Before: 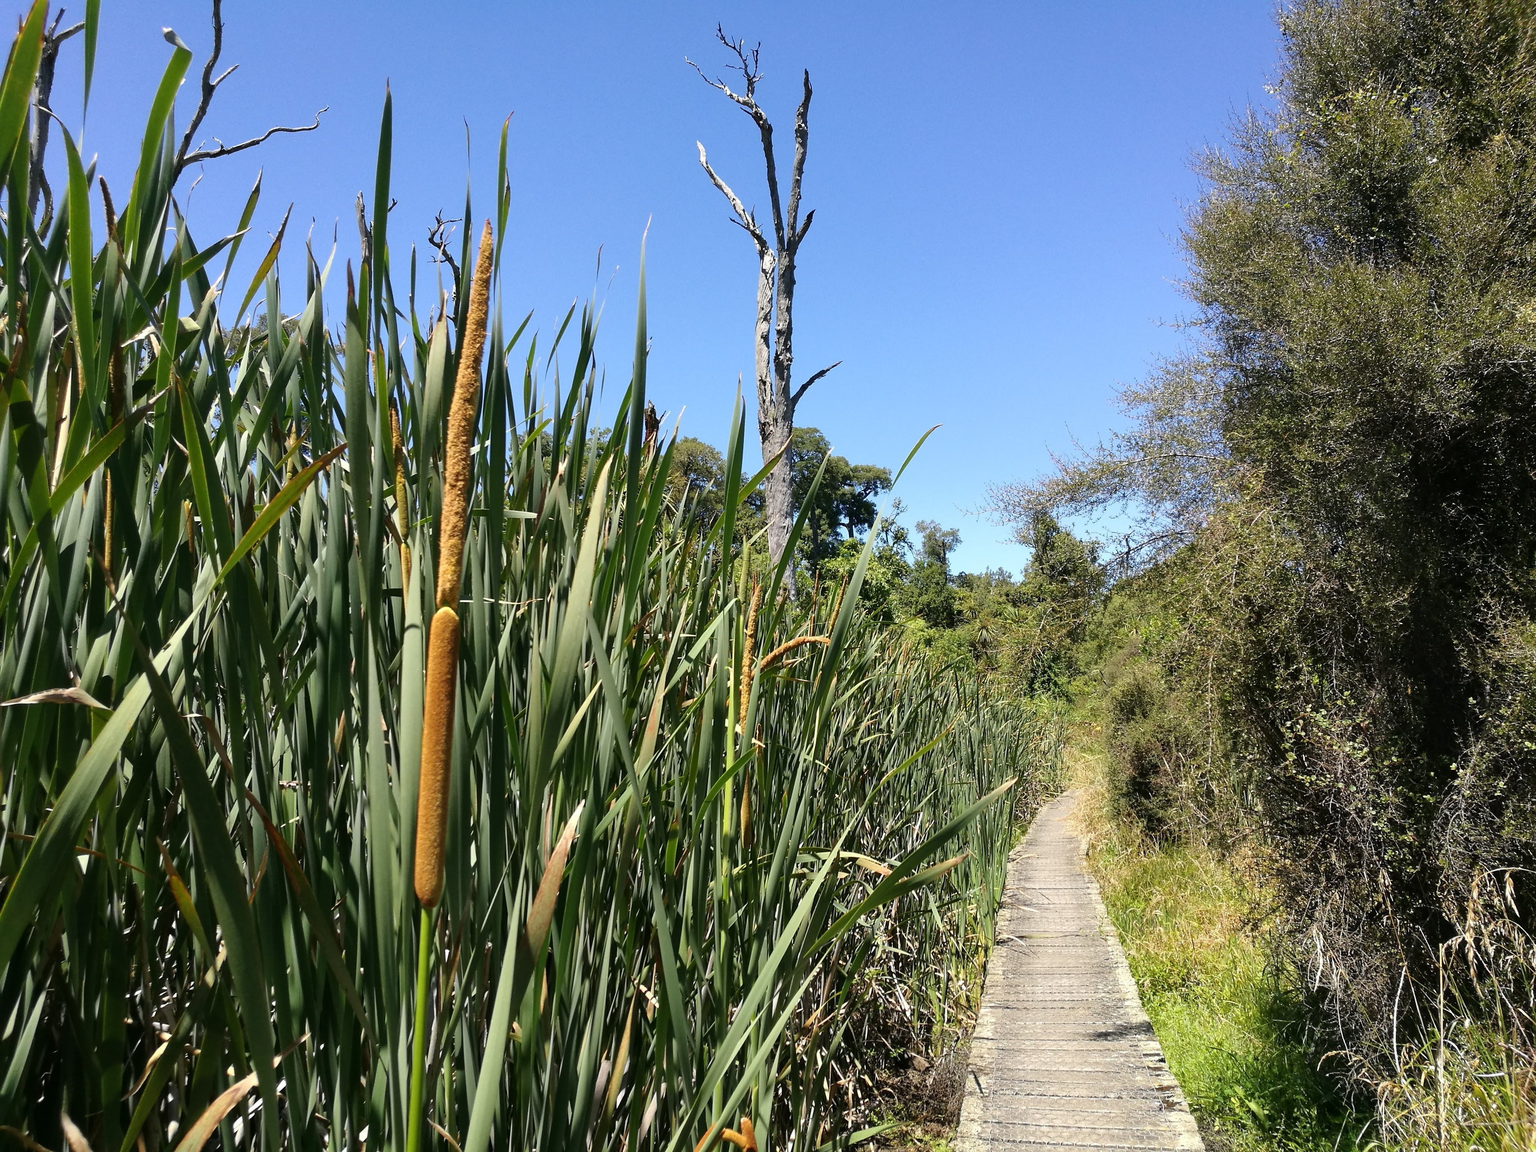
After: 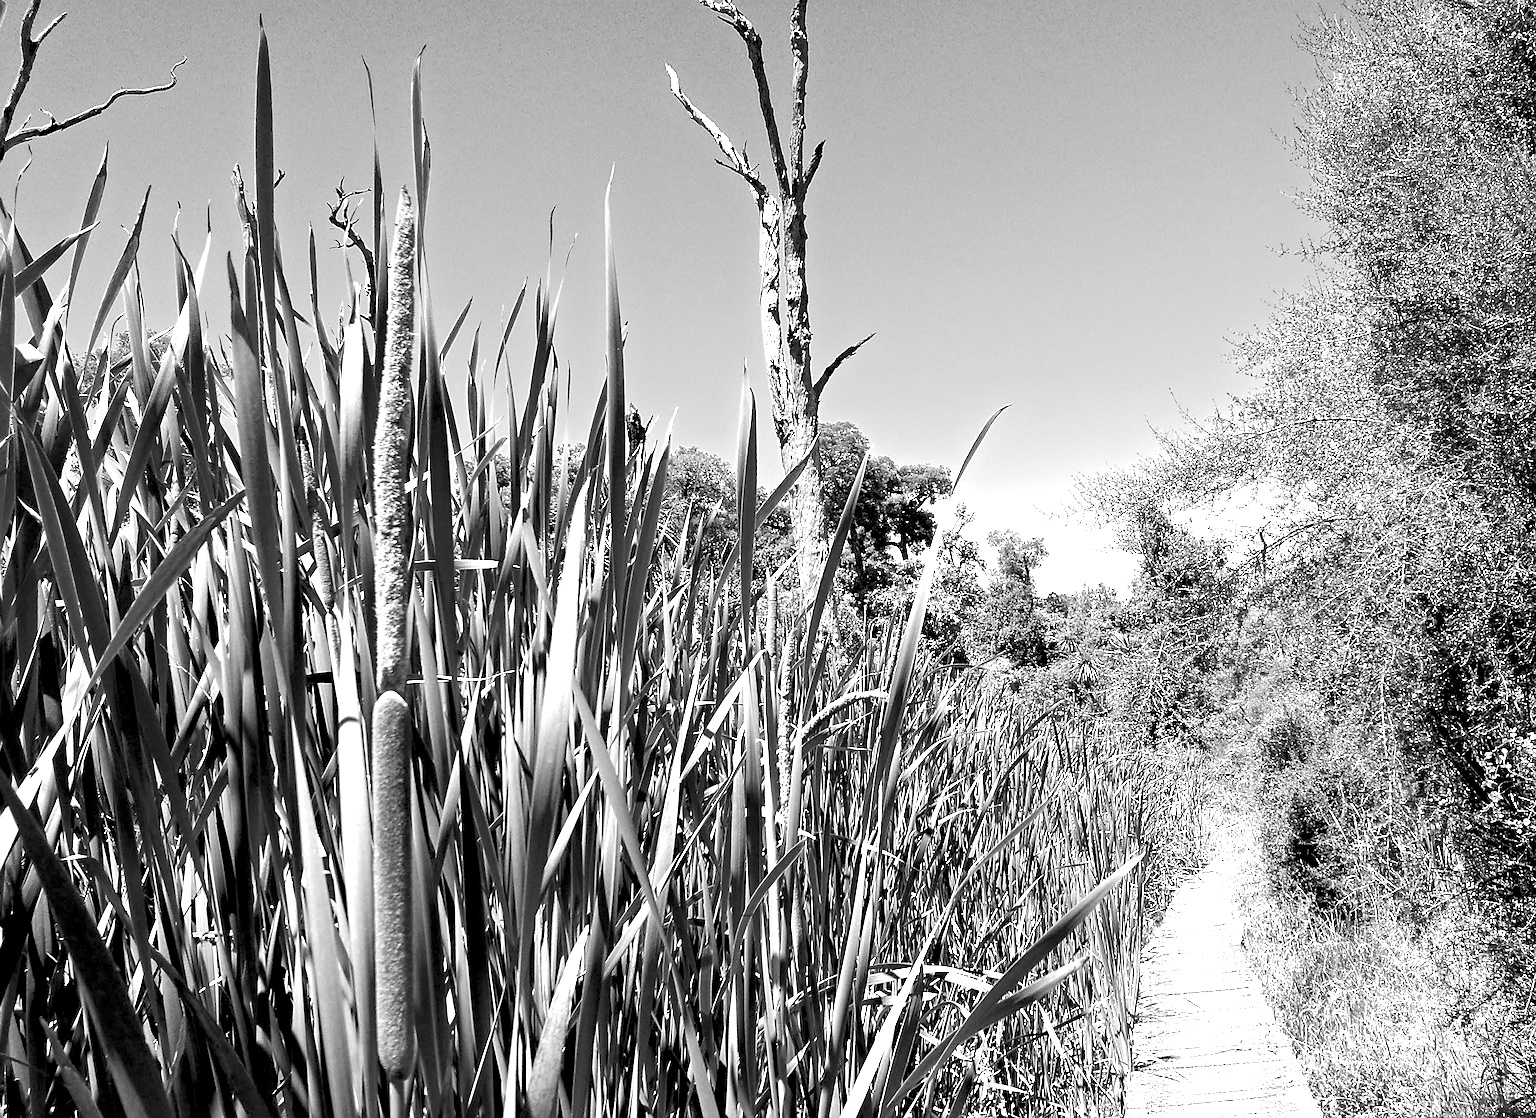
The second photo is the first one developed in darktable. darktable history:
white balance: red 0.871, blue 1.249
exposure: black level correction 0.009, exposure 1.425 EV, compensate highlight preservation false
crop and rotate: left 7.196%, top 4.574%, right 10.605%, bottom 13.178%
haze removal: compatibility mode true, adaptive false
monochrome: a 0, b 0, size 0.5, highlights 0.57
local contrast: highlights 100%, shadows 100%, detail 120%, midtone range 0.2
rotate and perspective: rotation -4.57°, crop left 0.054, crop right 0.944, crop top 0.087, crop bottom 0.914
sharpen: on, module defaults
